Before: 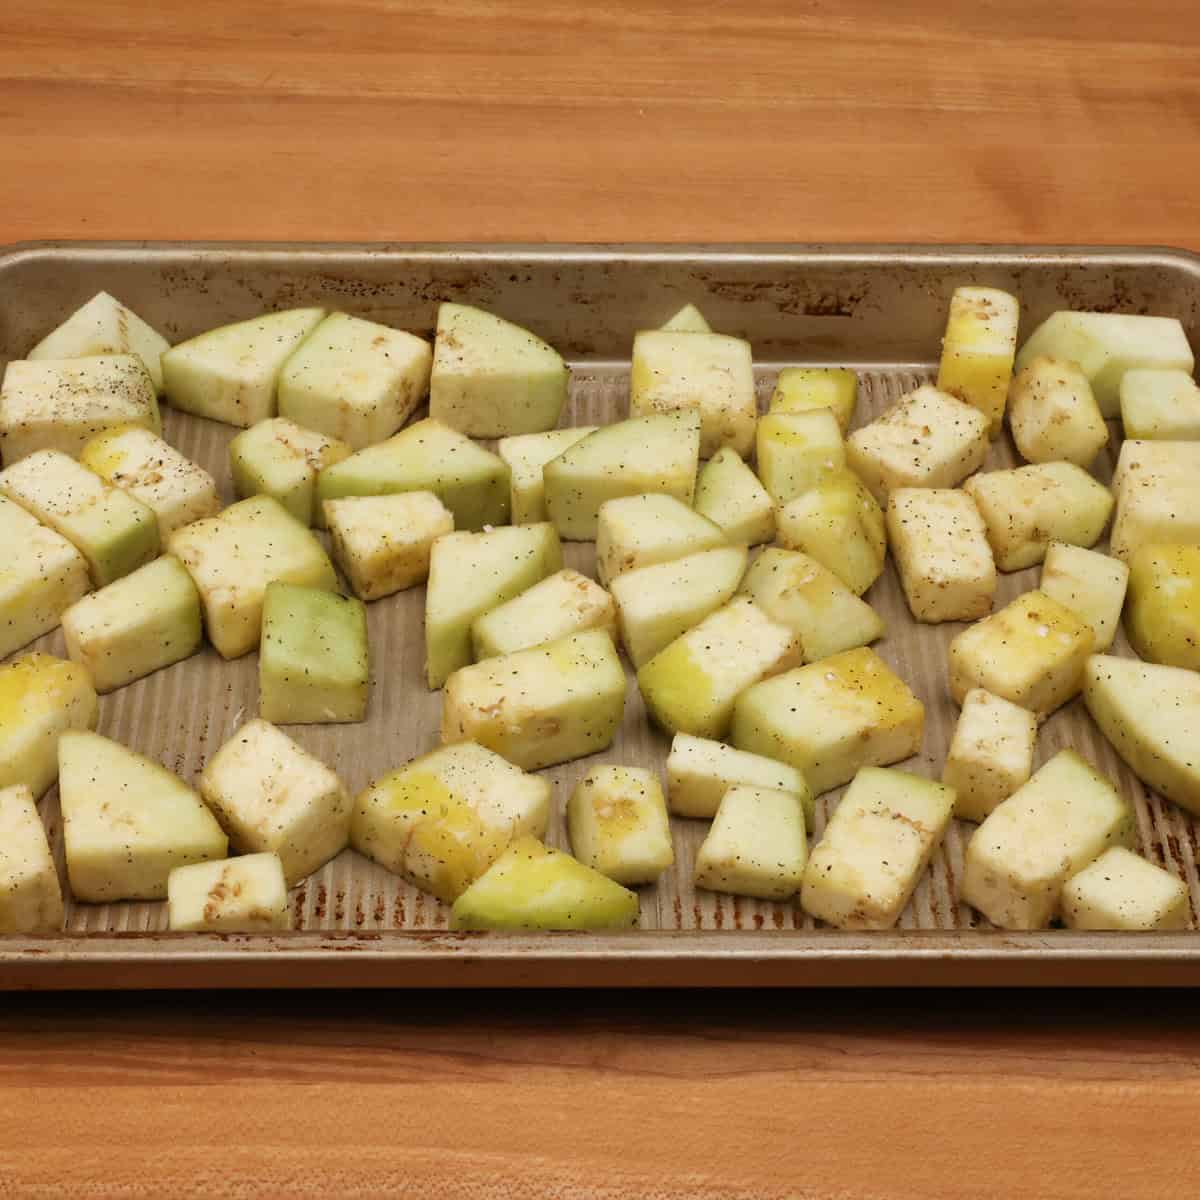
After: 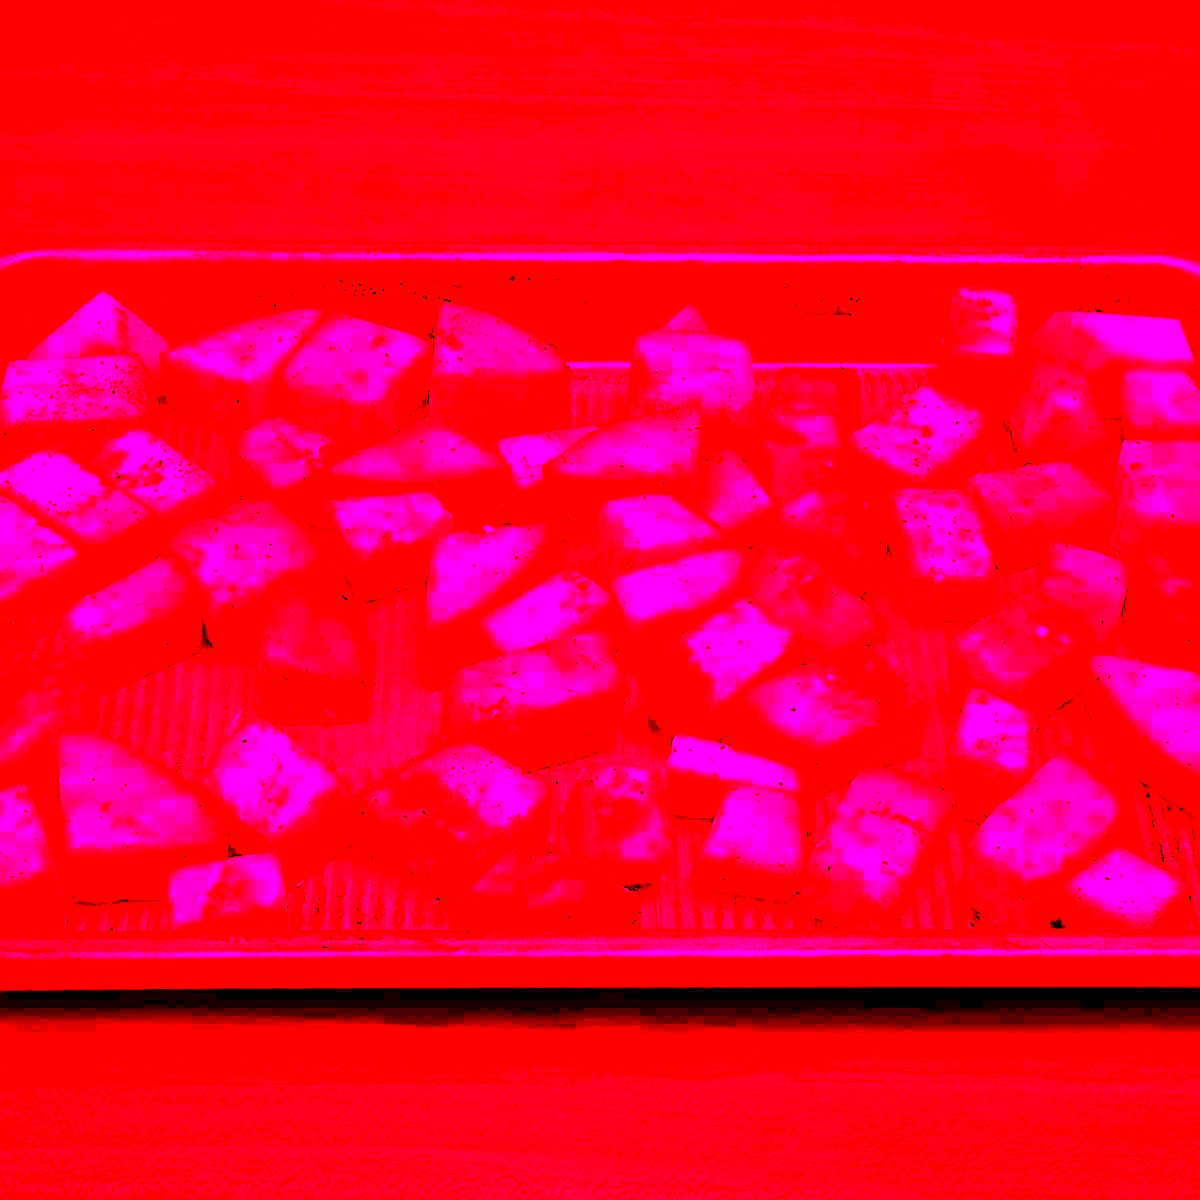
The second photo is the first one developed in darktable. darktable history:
levels: levels [0.018, 0.493, 1]
exposure: black level correction 0.002, exposure 0.15 EV, compensate highlight preservation false
white balance: red 2.12, blue 1.549
color contrast: green-magenta contrast 1.69, blue-yellow contrast 1.49
sharpen: radius 1.685, amount 1.294
raw denoise: noise threshold 0.014, x [[0, 0.25, 0.5, 0.75, 1] ×4]
velvia: strength 74%
color correction: saturation 1.8
vibrance: vibrance 78%
color zones: curves: ch0 [(0, 0.5) (0.143, 0.5) (0.286, 0.456) (0.429, 0.5) (0.571, 0.5) (0.714, 0.5) (0.857, 0.5) (1, 0.5)]; ch1 [(0, 0.5) (0.143, 0.5) (0.286, 0.422) (0.429, 0.5) (0.571, 0.5) (0.714, 0.5) (0.857, 0.5) (1, 0.5)]
contrast brightness saturation: contrast 0.03, brightness 0.06, saturation 0.13
